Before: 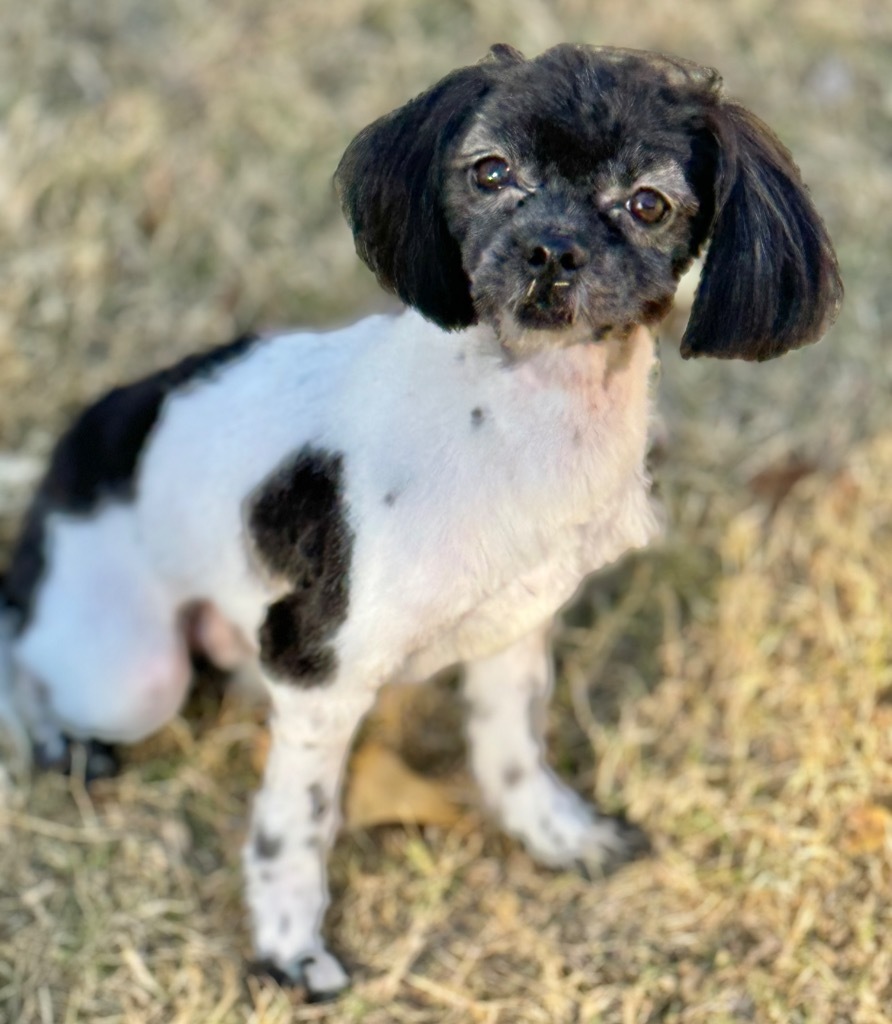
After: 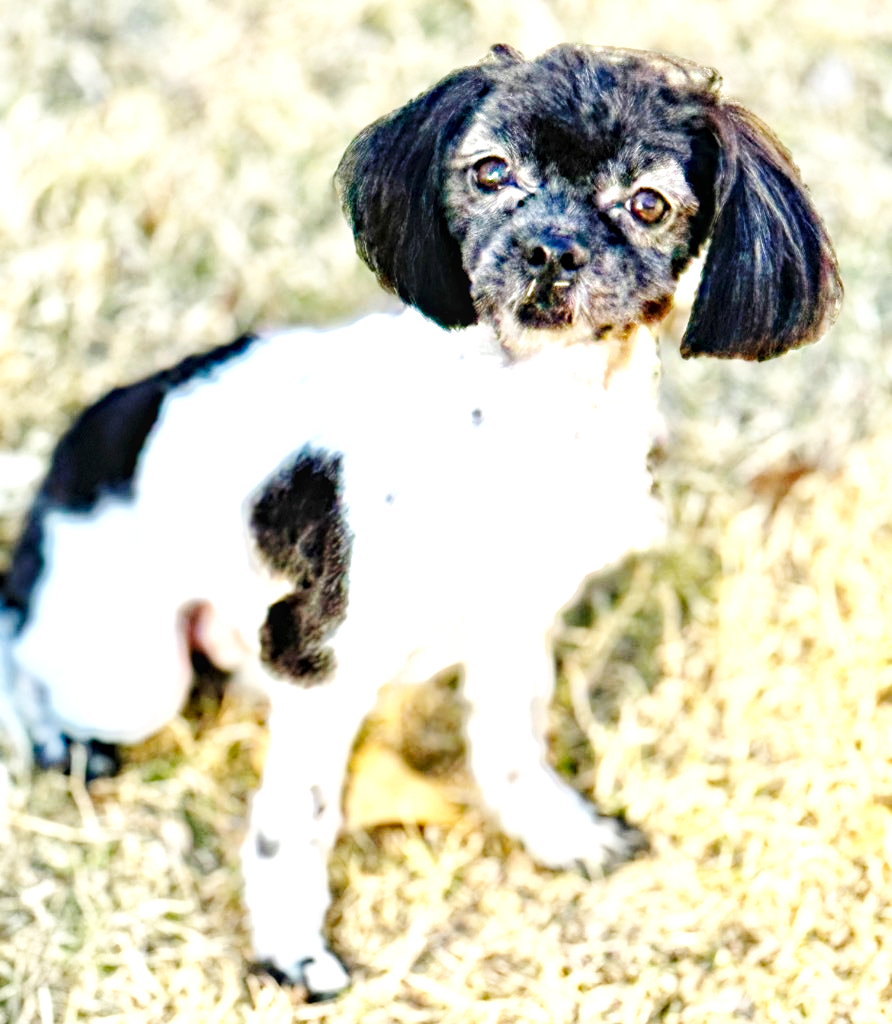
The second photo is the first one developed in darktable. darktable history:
exposure: black level correction 0, exposure 1.442 EV, compensate highlight preservation false
local contrast: highlights 94%, shadows 90%, detail 160%, midtone range 0.2
base curve: curves: ch0 [(0, 0) (0.036, 0.025) (0.121, 0.166) (0.206, 0.329) (0.605, 0.79) (1, 1)], preserve colors none
haze removal: strength 0.3, distance 0.248, compatibility mode true, adaptive false
